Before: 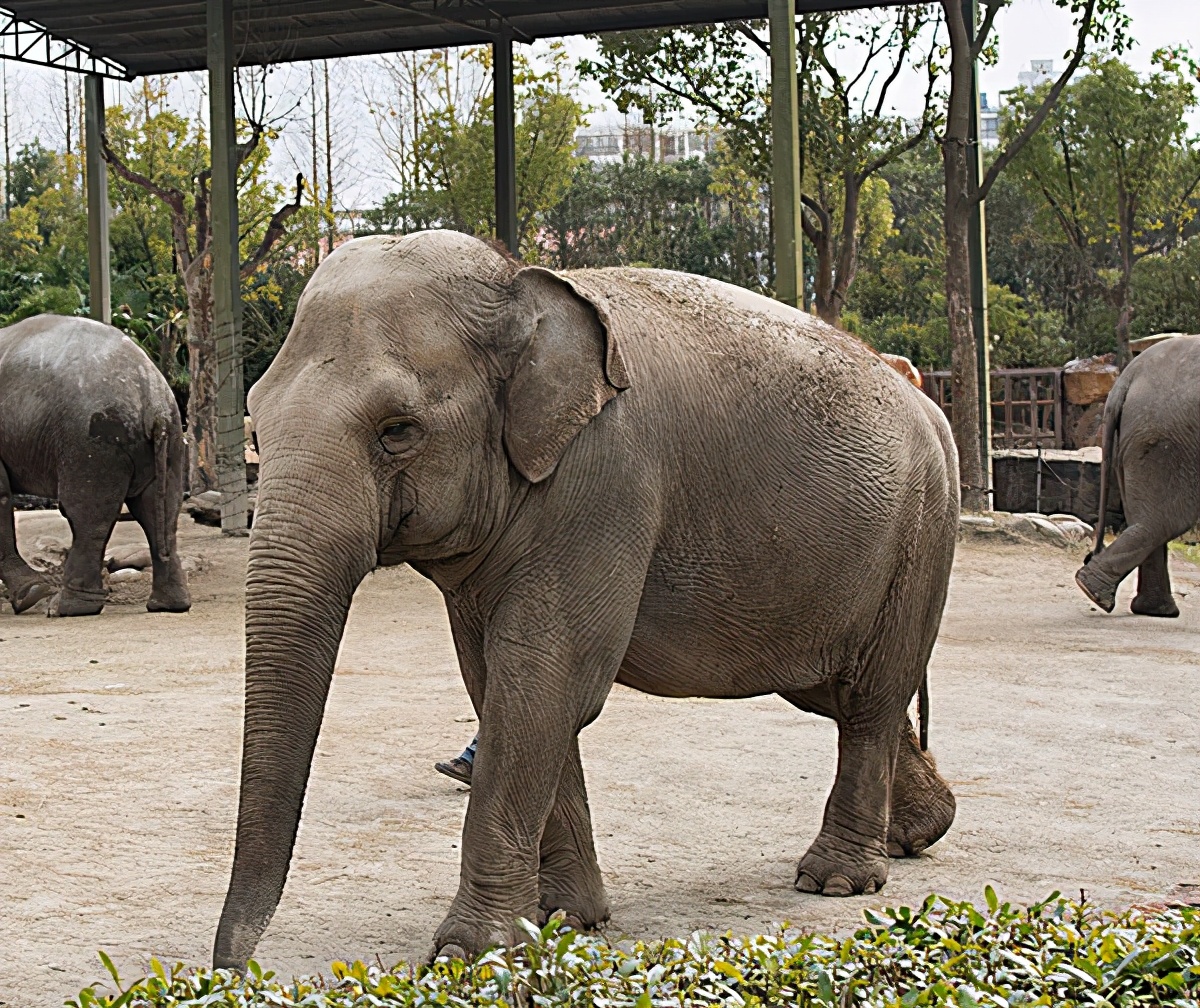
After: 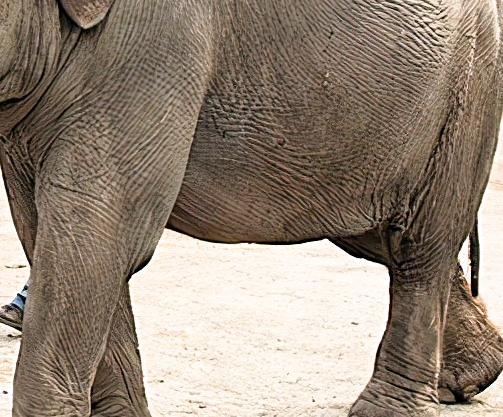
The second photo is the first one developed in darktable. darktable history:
filmic rgb: black relative exposure -5.86 EV, white relative exposure 3.39 EV, threshold 3.01 EV, hardness 3.65, enable highlight reconstruction true
exposure: black level correction 0, exposure 1.199 EV, compensate highlight preservation false
crop: left 37.471%, top 45.069%, right 20.565%, bottom 13.482%
